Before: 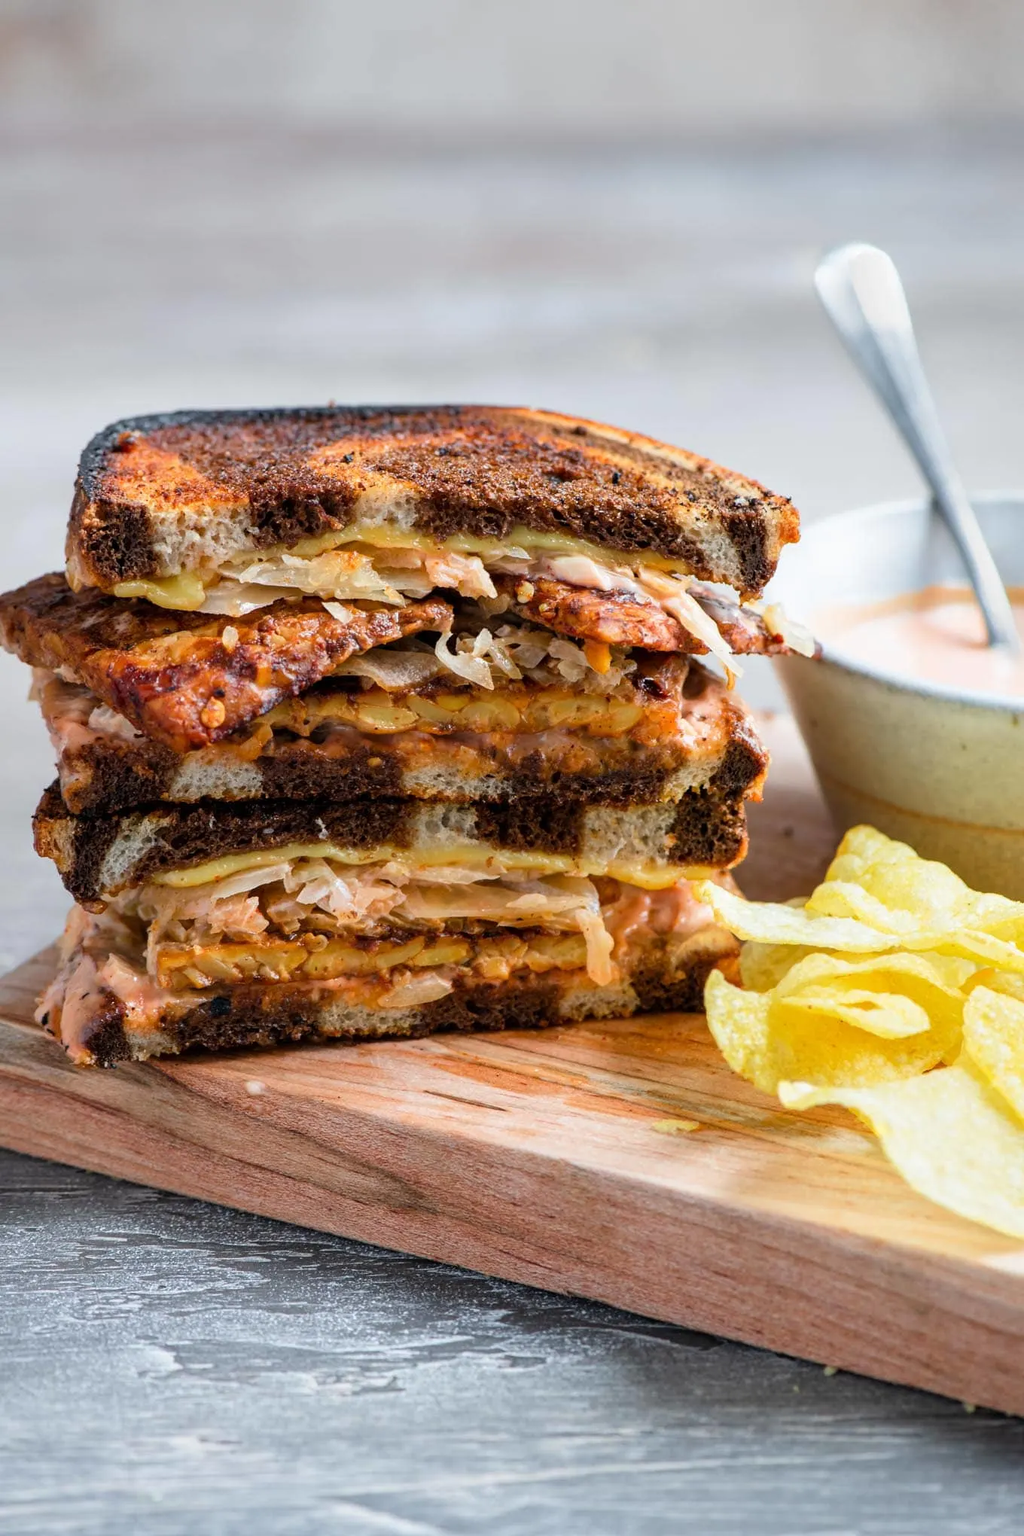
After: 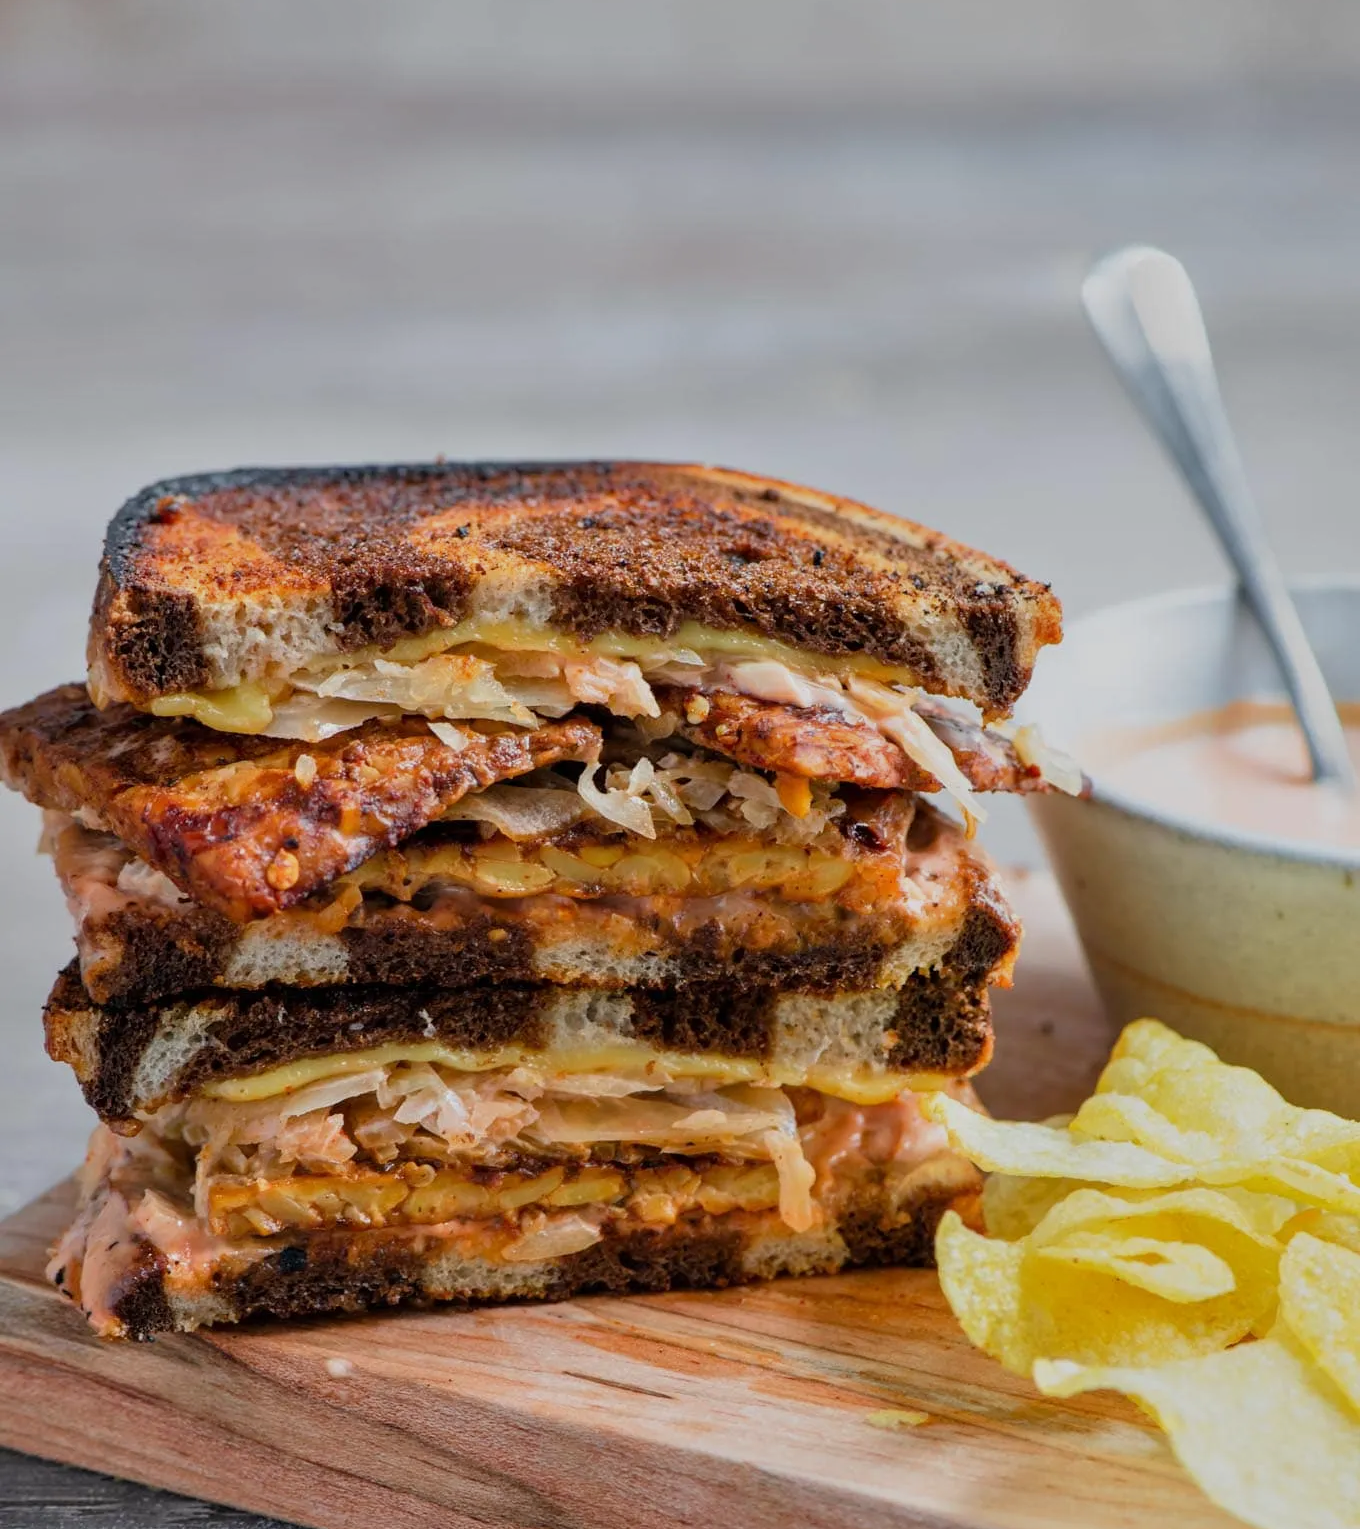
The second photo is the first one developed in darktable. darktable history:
crop: top 3.817%, bottom 21.203%
tone equalizer: -8 EV -0.002 EV, -7 EV 0.004 EV, -6 EV -0.04 EV, -5 EV 0.017 EV, -4 EV -0.023 EV, -3 EV 0.025 EV, -2 EV -0.055 EV, -1 EV -0.284 EV, +0 EV -0.592 EV
